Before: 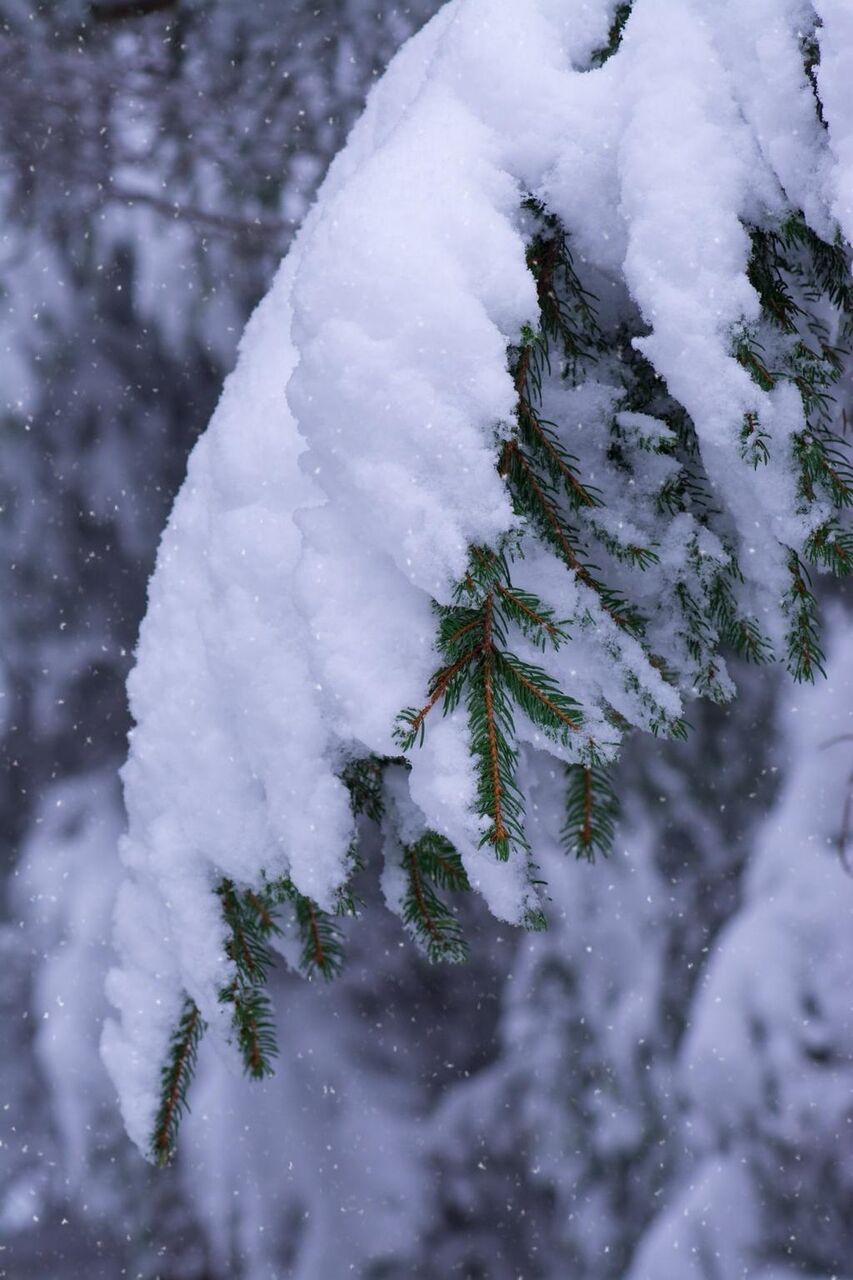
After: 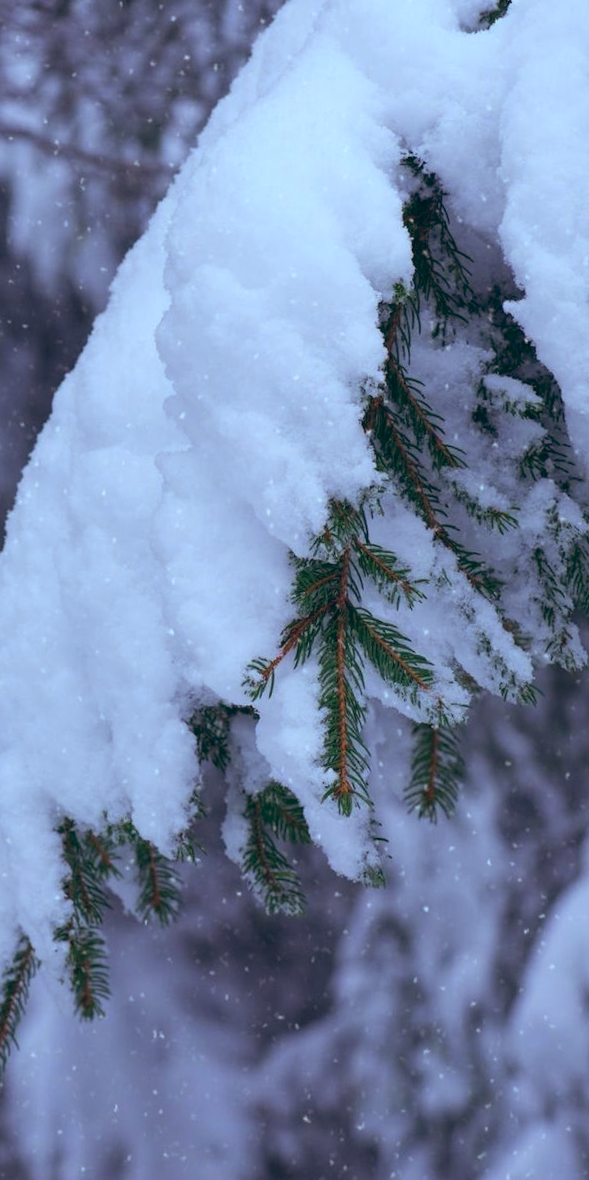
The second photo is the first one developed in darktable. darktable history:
crop and rotate: angle -3.27°, left 14.277%, top 0.028%, right 10.766%, bottom 0.028%
color balance: lift [1.003, 0.993, 1.001, 1.007], gamma [1.018, 1.072, 0.959, 0.928], gain [0.974, 0.873, 1.031, 1.127]
